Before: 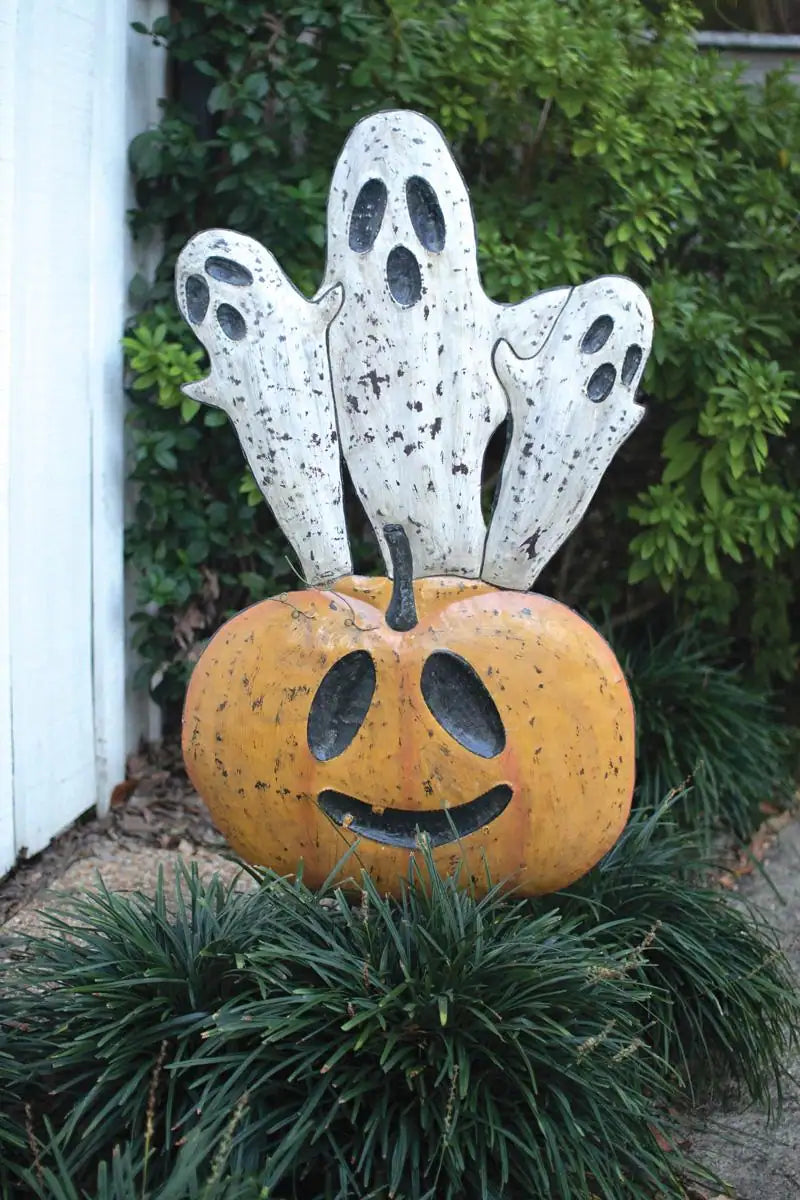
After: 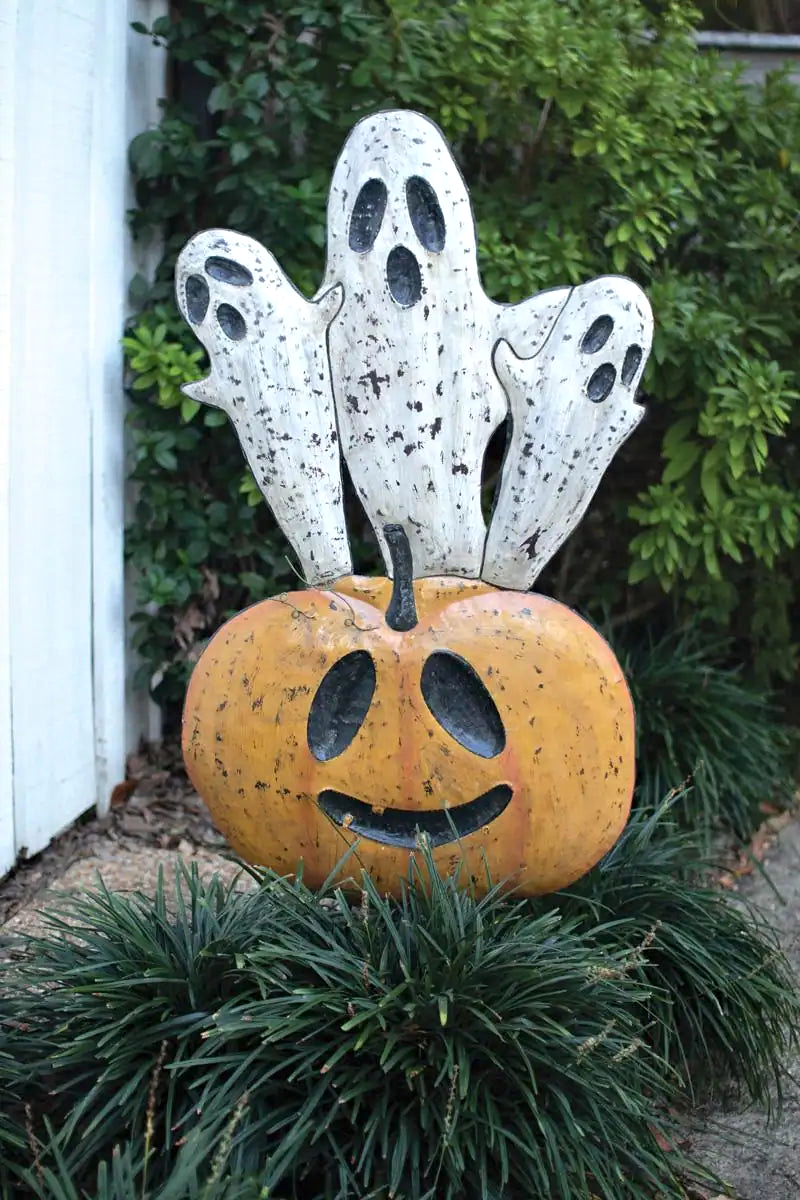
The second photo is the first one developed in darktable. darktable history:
contrast equalizer: octaves 7, y [[0.6 ×6], [0.55 ×6], [0 ×6], [0 ×6], [0 ×6]], mix 0.297
